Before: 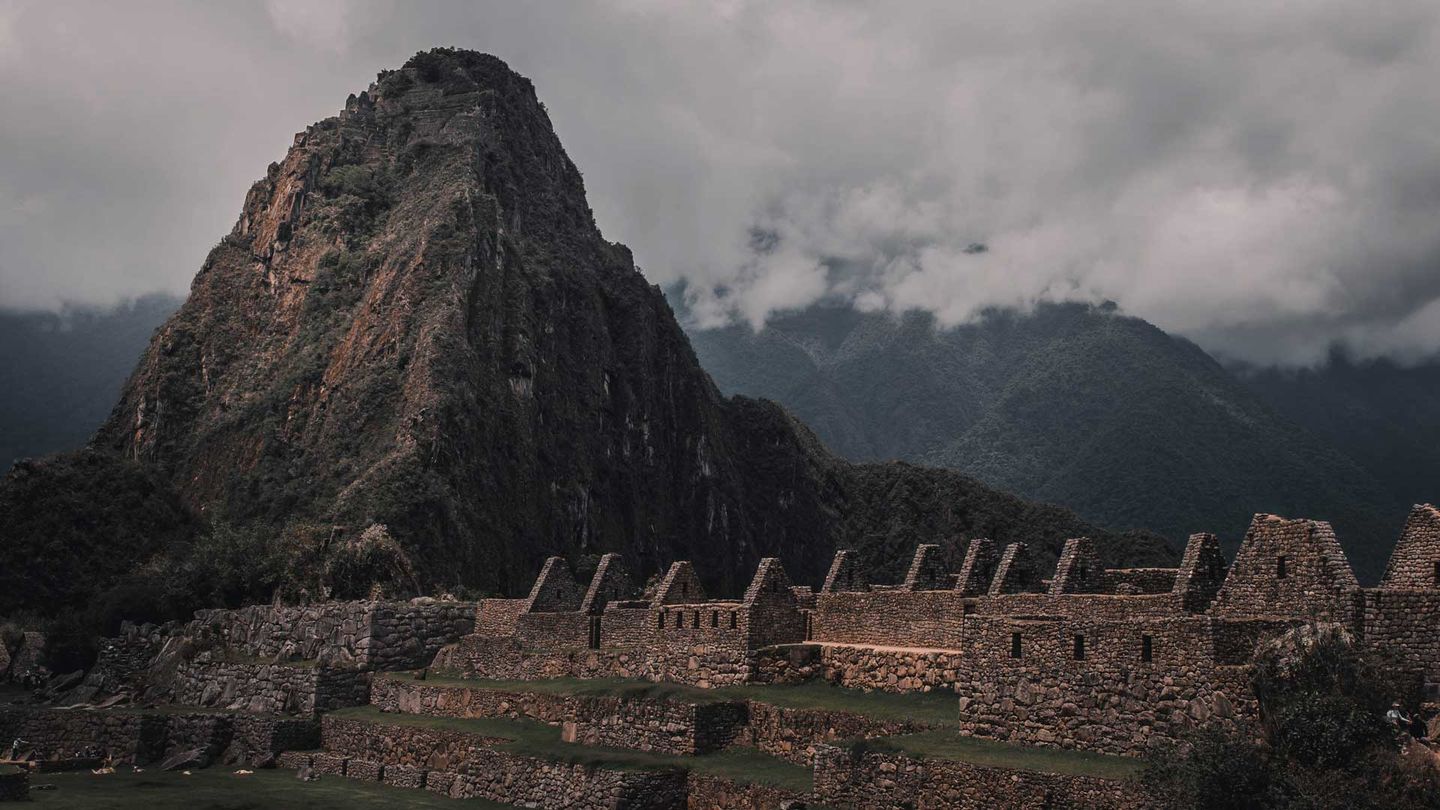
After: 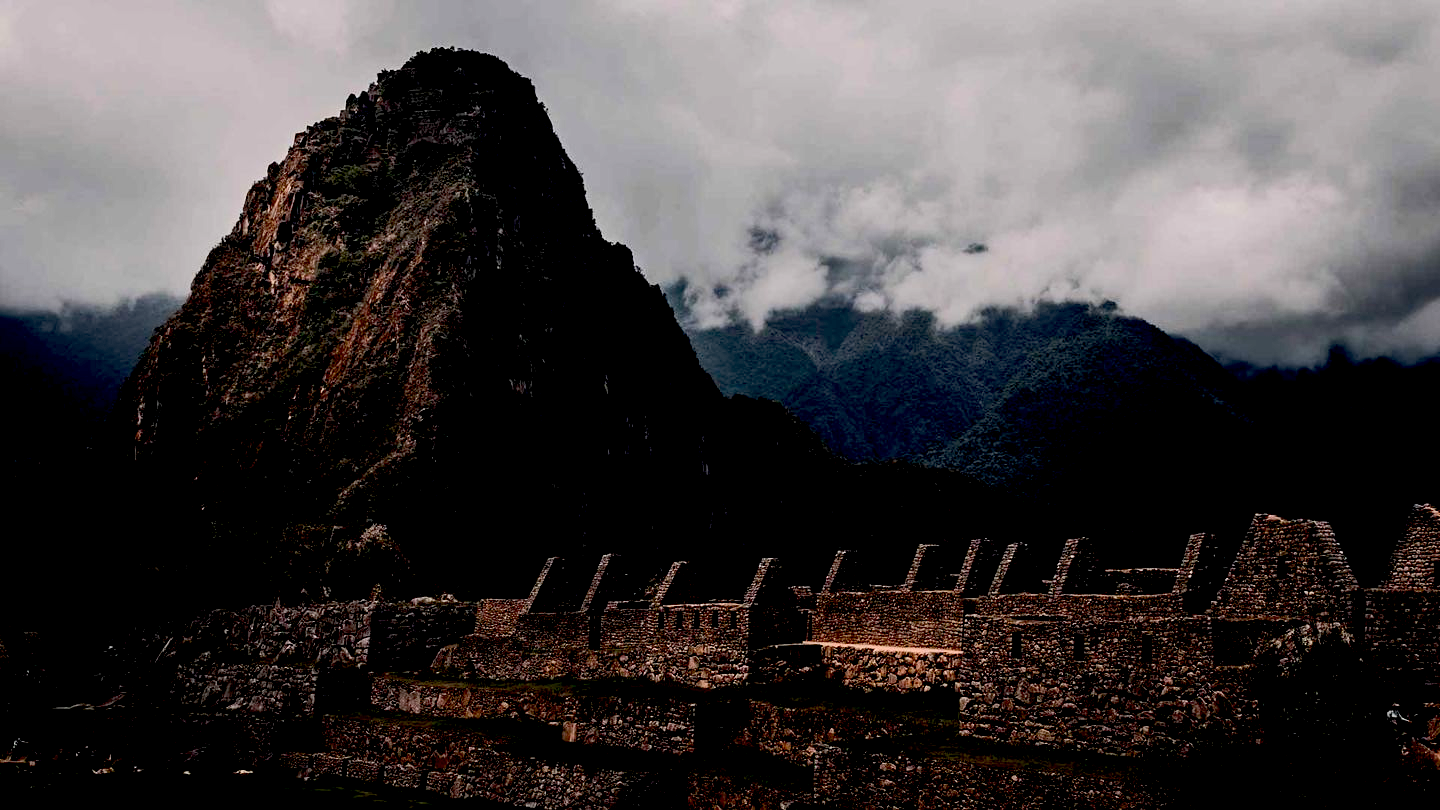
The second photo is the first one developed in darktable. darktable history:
tone equalizer: -8 EV 0.014 EV, -7 EV -0.012 EV, -6 EV 0.025 EV, -5 EV 0.034 EV, -4 EV 0.308 EV, -3 EV 0.613 EV, -2 EV 0.558 EV, -1 EV 0.17 EV, +0 EV 0.04 EV, edges refinement/feathering 500, mask exposure compensation -1.57 EV, preserve details no
exposure: black level correction 0.056, exposure -0.038 EV, compensate highlight preservation false
